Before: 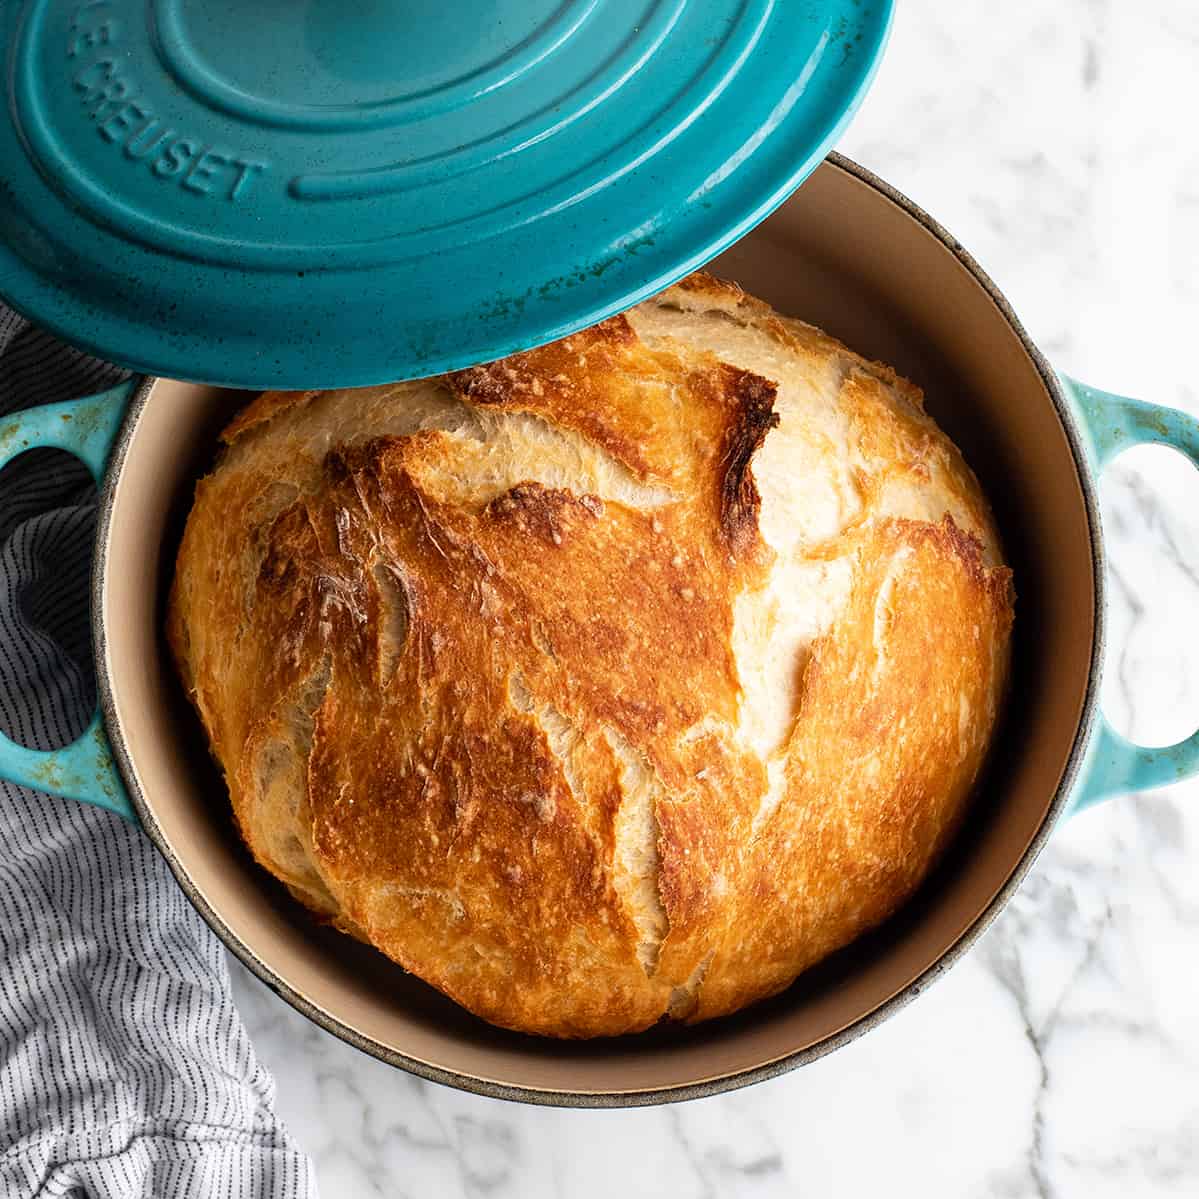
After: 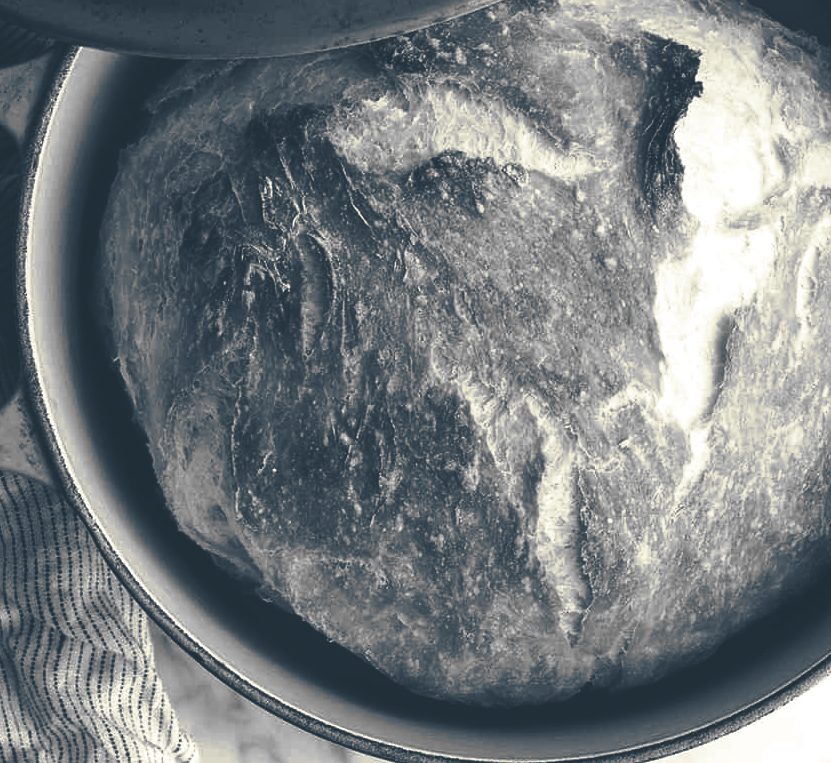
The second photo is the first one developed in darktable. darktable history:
split-toning: shadows › hue 216°, shadows › saturation 1, highlights › hue 57.6°, balance -33.4
crop: left 6.488%, top 27.668%, right 24.183%, bottom 8.656%
white balance: red 1.066, blue 1.119
tone curve: curves: ch0 [(0, 0) (0.003, 0.003) (0.011, 0.012) (0.025, 0.026) (0.044, 0.046) (0.069, 0.072) (0.1, 0.104) (0.136, 0.141) (0.177, 0.185) (0.224, 0.234) (0.277, 0.289) (0.335, 0.349) (0.399, 0.415) (0.468, 0.488) (0.543, 0.566) (0.623, 0.649) (0.709, 0.739) (0.801, 0.834) (0.898, 0.923) (1, 1)], preserve colors none
color correction: highlights a* -4.28, highlights b* 6.53
rgb curve: curves: ch0 [(0, 0.186) (0.314, 0.284) (0.576, 0.466) (0.805, 0.691) (0.936, 0.886)]; ch1 [(0, 0.186) (0.314, 0.284) (0.581, 0.534) (0.771, 0.746) (0.936, 0.958)]; ch2 [(0, 0.216) (0.275, 0.39) (1, 1)], mode RGB, independent channels, compensate middle gray true, preserve colors none
monochrome: a 32, b 64, size 2.3, highlights 1
vibrance: vibrance 100%
